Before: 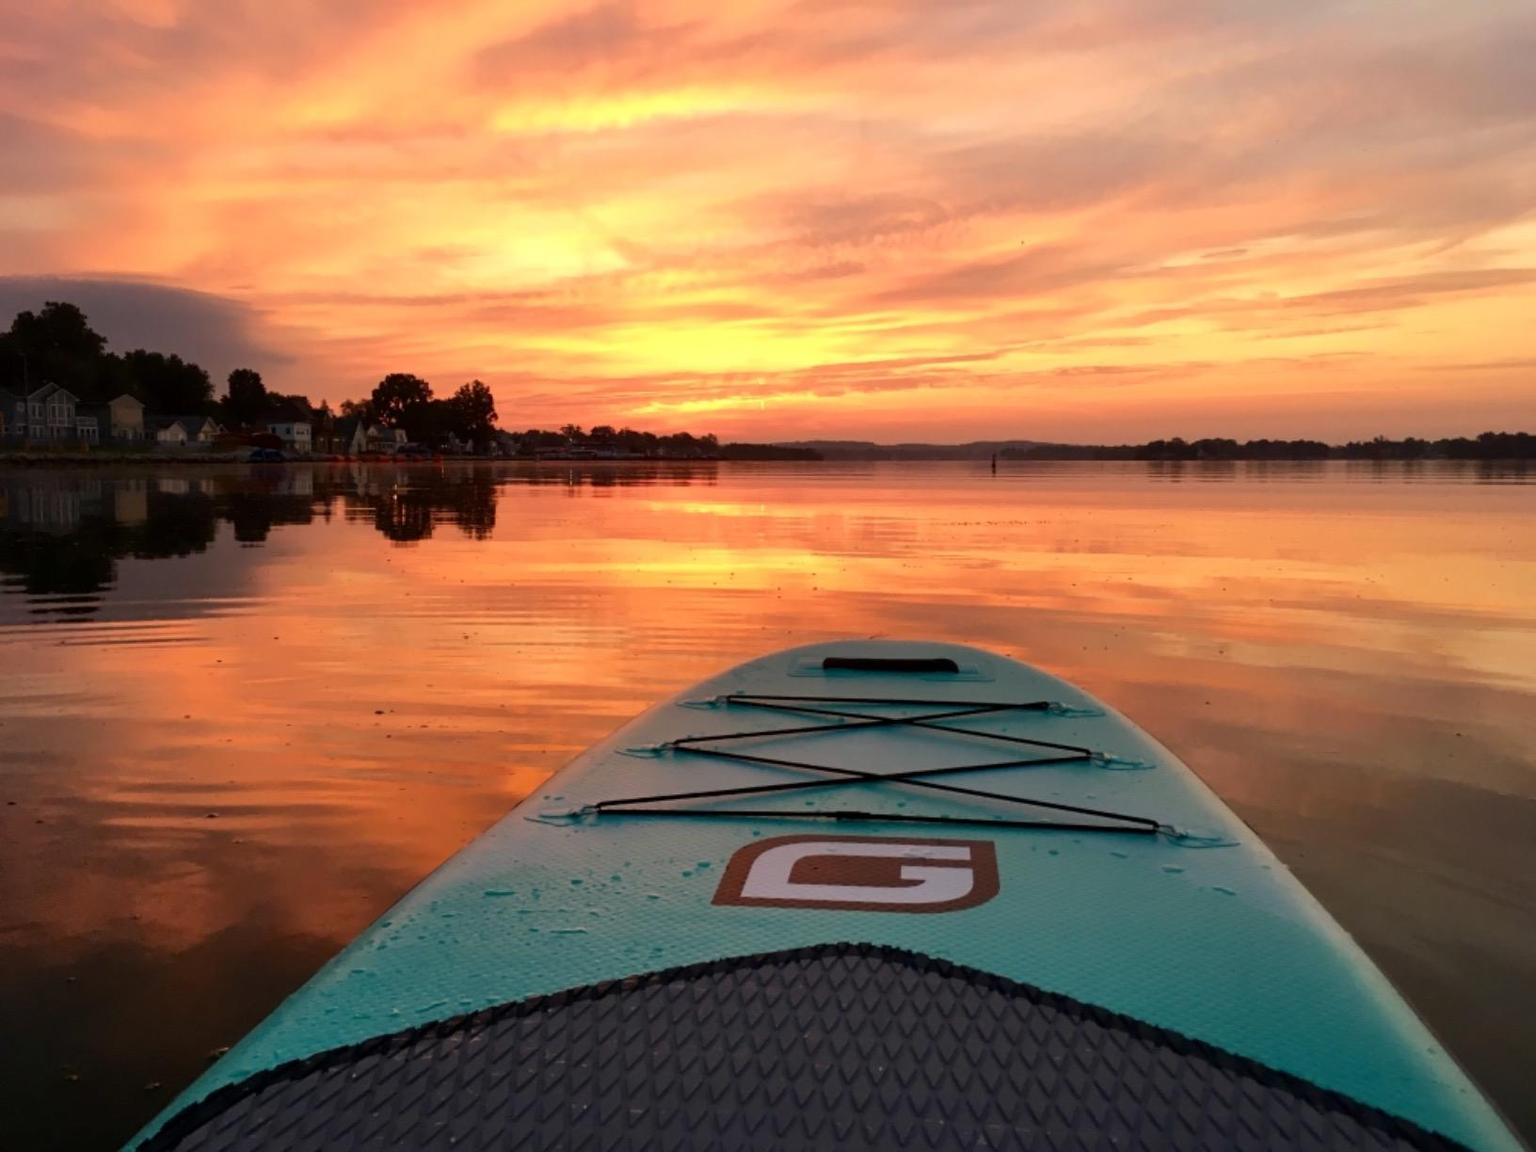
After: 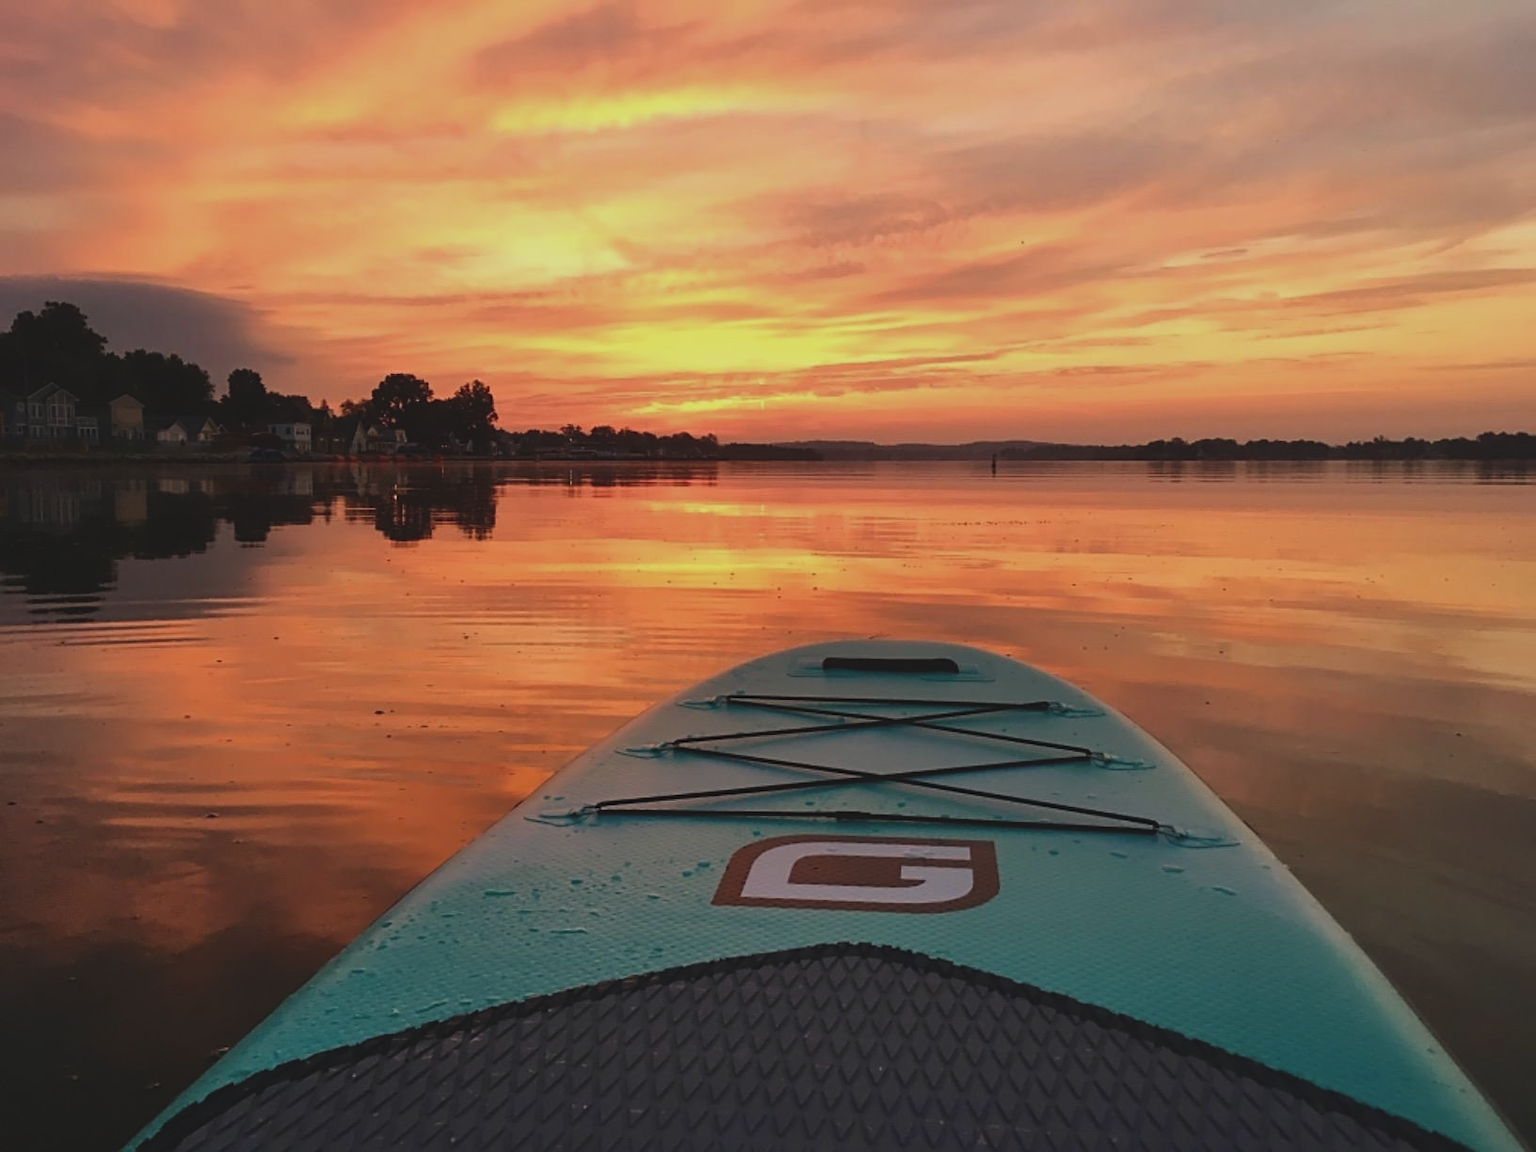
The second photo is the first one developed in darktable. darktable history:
white balance: red 1, blue 1
sharpen: on, module defaults
exposure: black level correction -0.015, exposure -0.5 EV, compensate highlight preservation false
